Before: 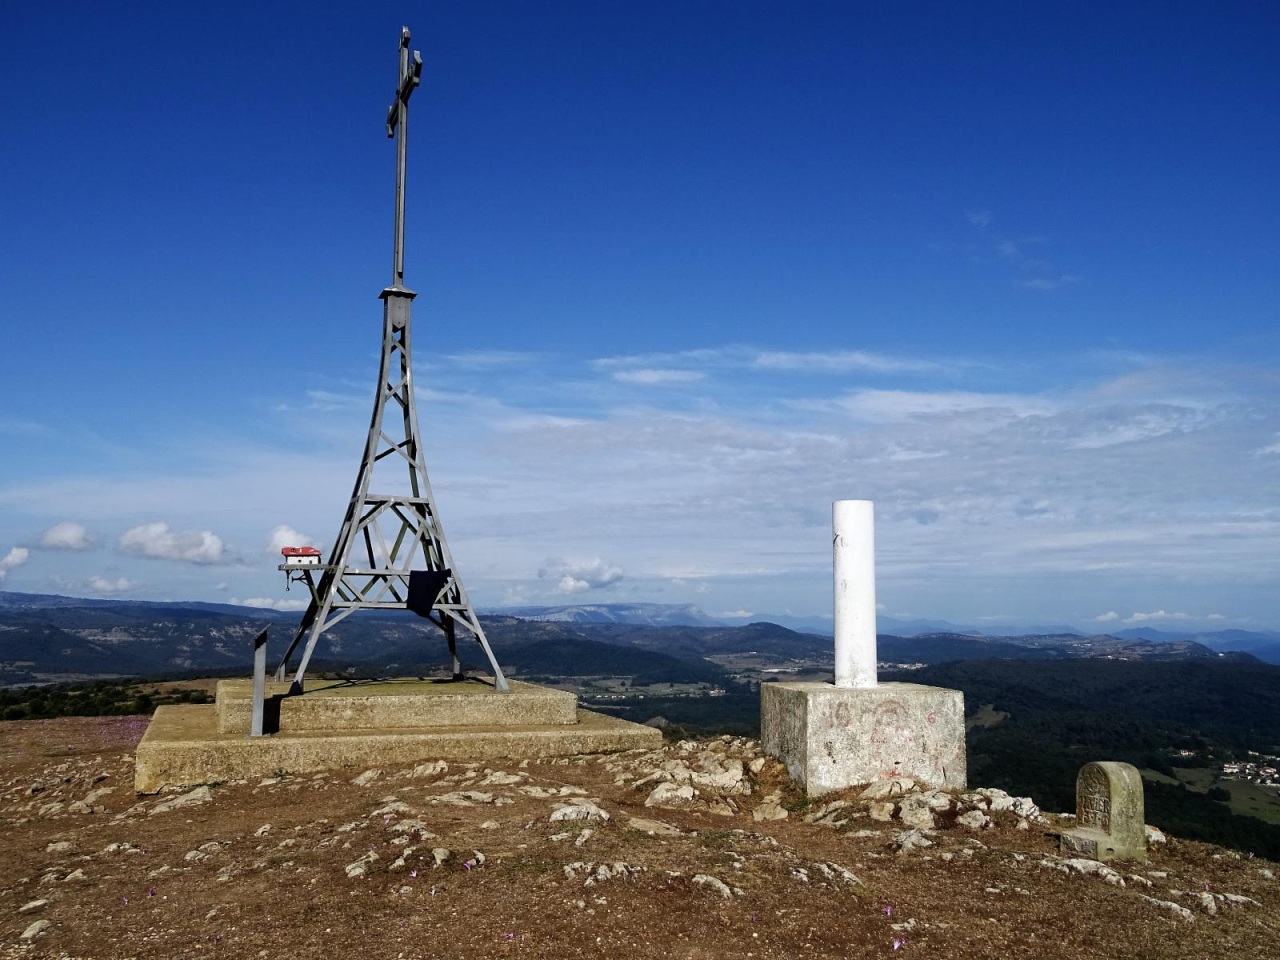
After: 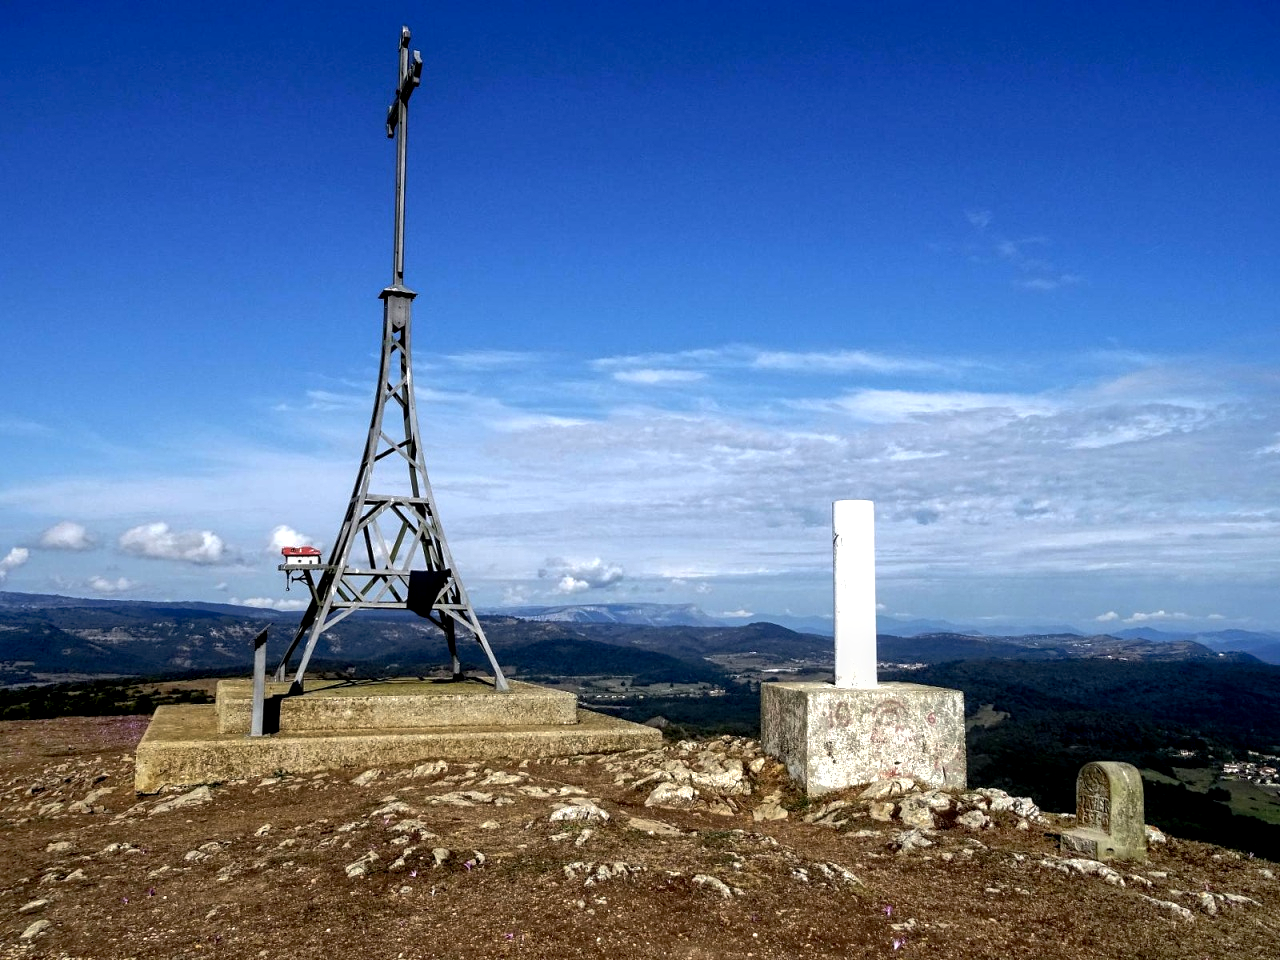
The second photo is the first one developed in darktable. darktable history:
local contrast: on, module defaults
shadows and highlights: on, module defaults
tone equalizer: -8 EV -0.743 EV, -7 EV -0.732 EV, -6 EV -0.619 EV, -5 EV -0.403 EV, -3 EV 0.366 EV, -2 EV 0.6 EV, -1 EV 0.7 EV, +0 EV 0.72 EV, edges refinement/feathering 500, mask exposure compensation -1.57 EV, preserve details no
exposure: black level correction 0.007, compensate highlight preservation false
